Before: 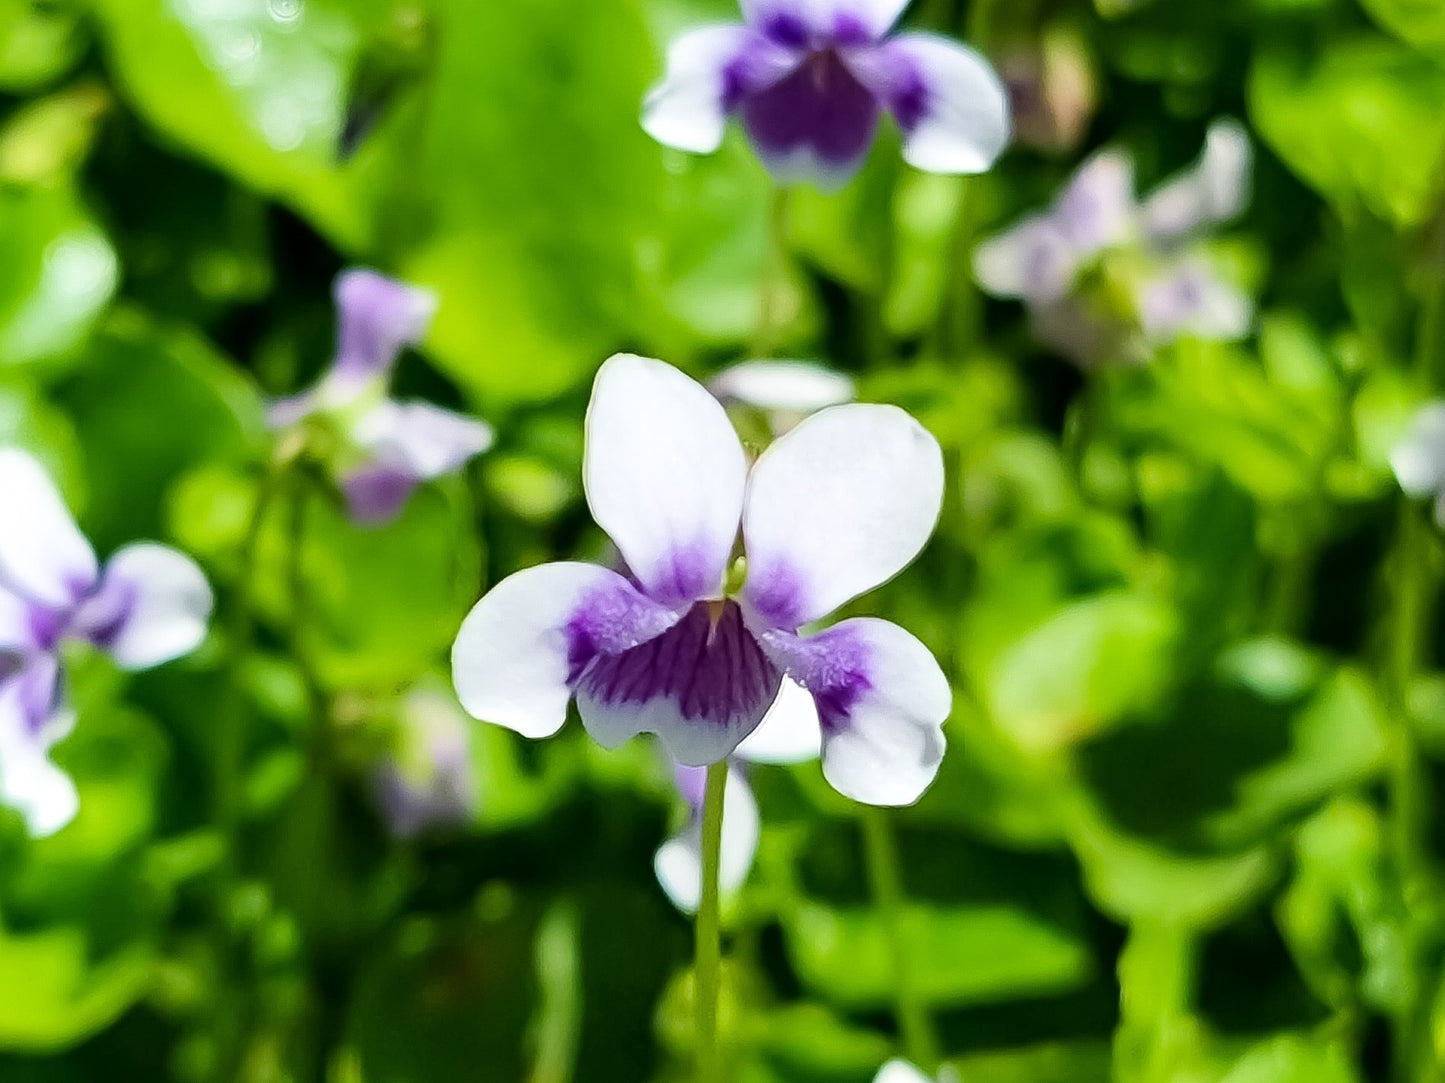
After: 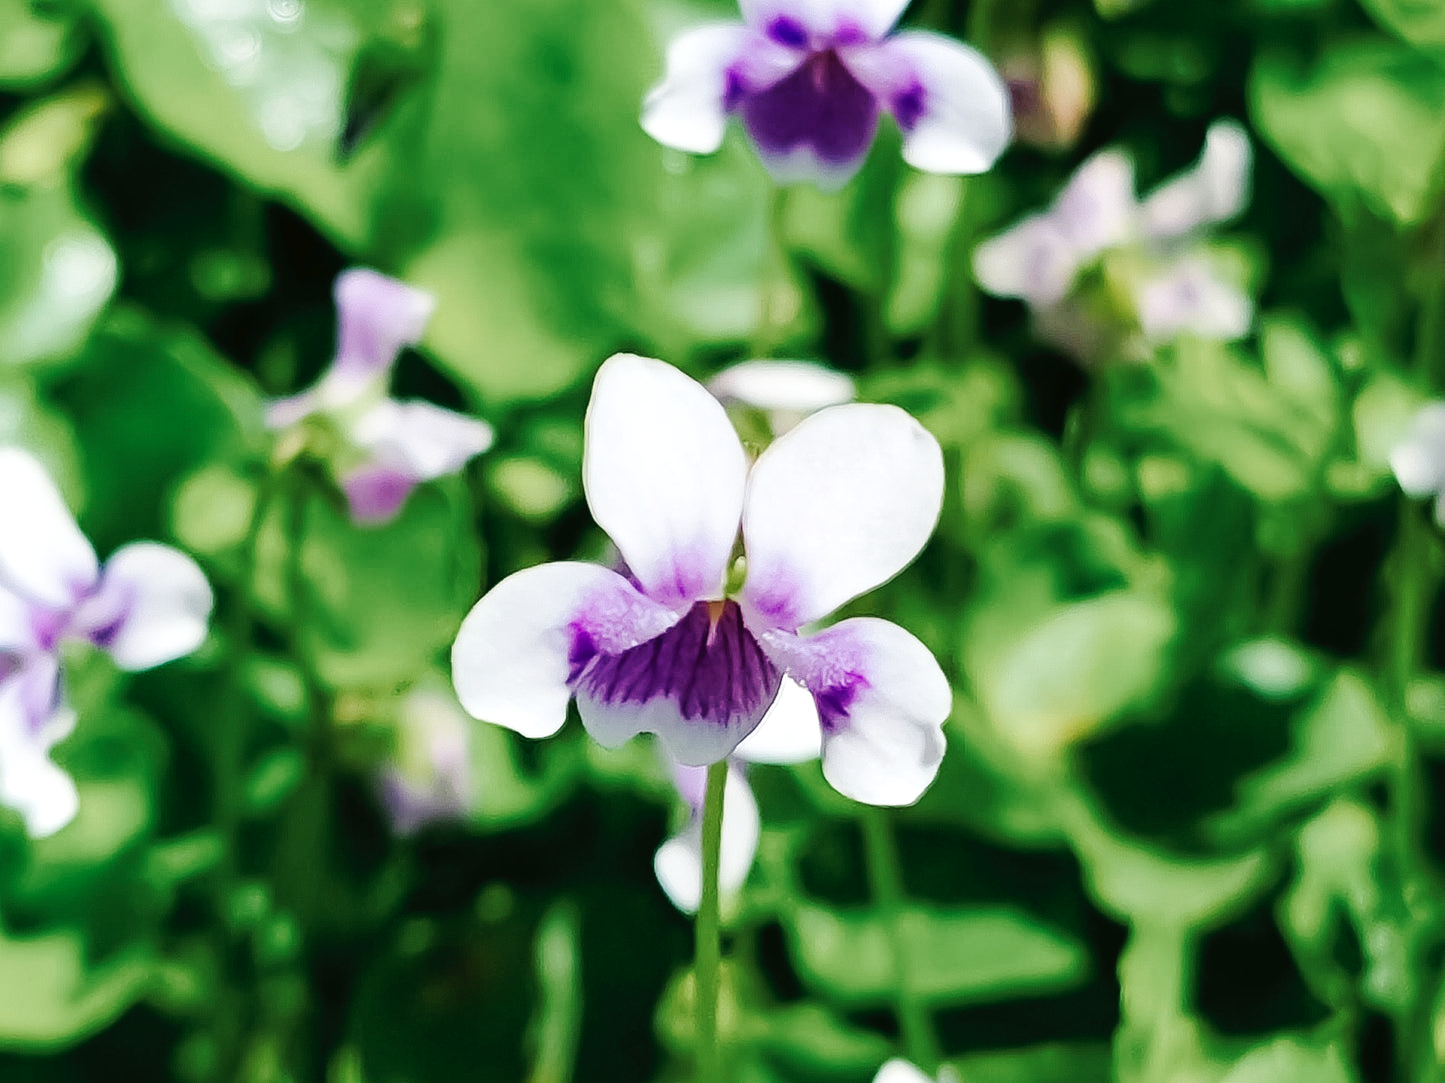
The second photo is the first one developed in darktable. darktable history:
tone curve: curves: ch0 [(0, 0) (0.003, 0.014) (0.011, 0.017) (0.025, 0.023) (0.044, 0.035) (0.069, 0.04) (0.1, 0.062) (0.136, 0.099) (0.177, 0.152) (0.224, 0.214) (0.277, 0.291) (0.335, 0.383) (0.399, 0.487) (0.468, 0.581) (0.543, 0.662) (0.623, 0.738) (0.709, 0.802) (0.801, 0.871) (0.898, 0.936) (1, 1)], preserve colors none
color look up table: target L [89.21, 86.82, 90.16, 81.95, 72.94, 72.89, 74.49, 63.16, 62.17, 49.3, 44.25, 43.15, 41.67, 25.8, 16.41, 101.47, 79.63, 73.2, 71.24, 63.51, 58.64, 58.2, 55.51, 49.08, 50.83, 49.21, 43.77, 37.01, 21.43, 23.96, 7.671, 84.79, 74.12, 69.83, 60.52, 56.41, 48.19, 44.71, 42.67, 29.81, 28.91, 21.99, 25.57, 10.2, 77.65, 78.5, 60.86, 53.15, 33.41], target a [-22.45, -24.63, -24.71, -38.75, -62.5, -11.86, -53.1, -1.696, -34.72, -24.11, -27.2, -33.18, -2.666, -22, -12, 0, 7.949, 35.04, 8.324, 40.21, 57.86, 39.05, 27.59, 65.93, 48.67, 75.69, 63.02, 7.162, 29.32, 33.51, 5.129, 27.22, 12.19, 54.48, 8.476, 74.25, 33.04, 67.23, 61.67, 2.298, 18.82, 1.725, 36.36, 23.84, -41.62, -52.65, -8.206, -15.89, -16.67], target b [54.61, 27.6, 1.595, 35.04, 37.34, 16.93, 19.14, 39.28, 3.334, 15.35, 28.78, 26.02, 6.296, 18.24, 10.07, -0.001, 71.24, 6.7, 3.922, 52.18, 15.25, 56.14, 23.51, 48.86, 48.46, 0.187, 26.35, 34, 1.004, 30.71, 11.94, -20.33, -18.98, -39.08, -51.69, -30.7, -18.95, -23.42, -56.81, -33.19, -56.7, -10.99, -7.196, -29.93, -26.17, -7.481, -20.71, -39.14, -3.75], num patches 49
